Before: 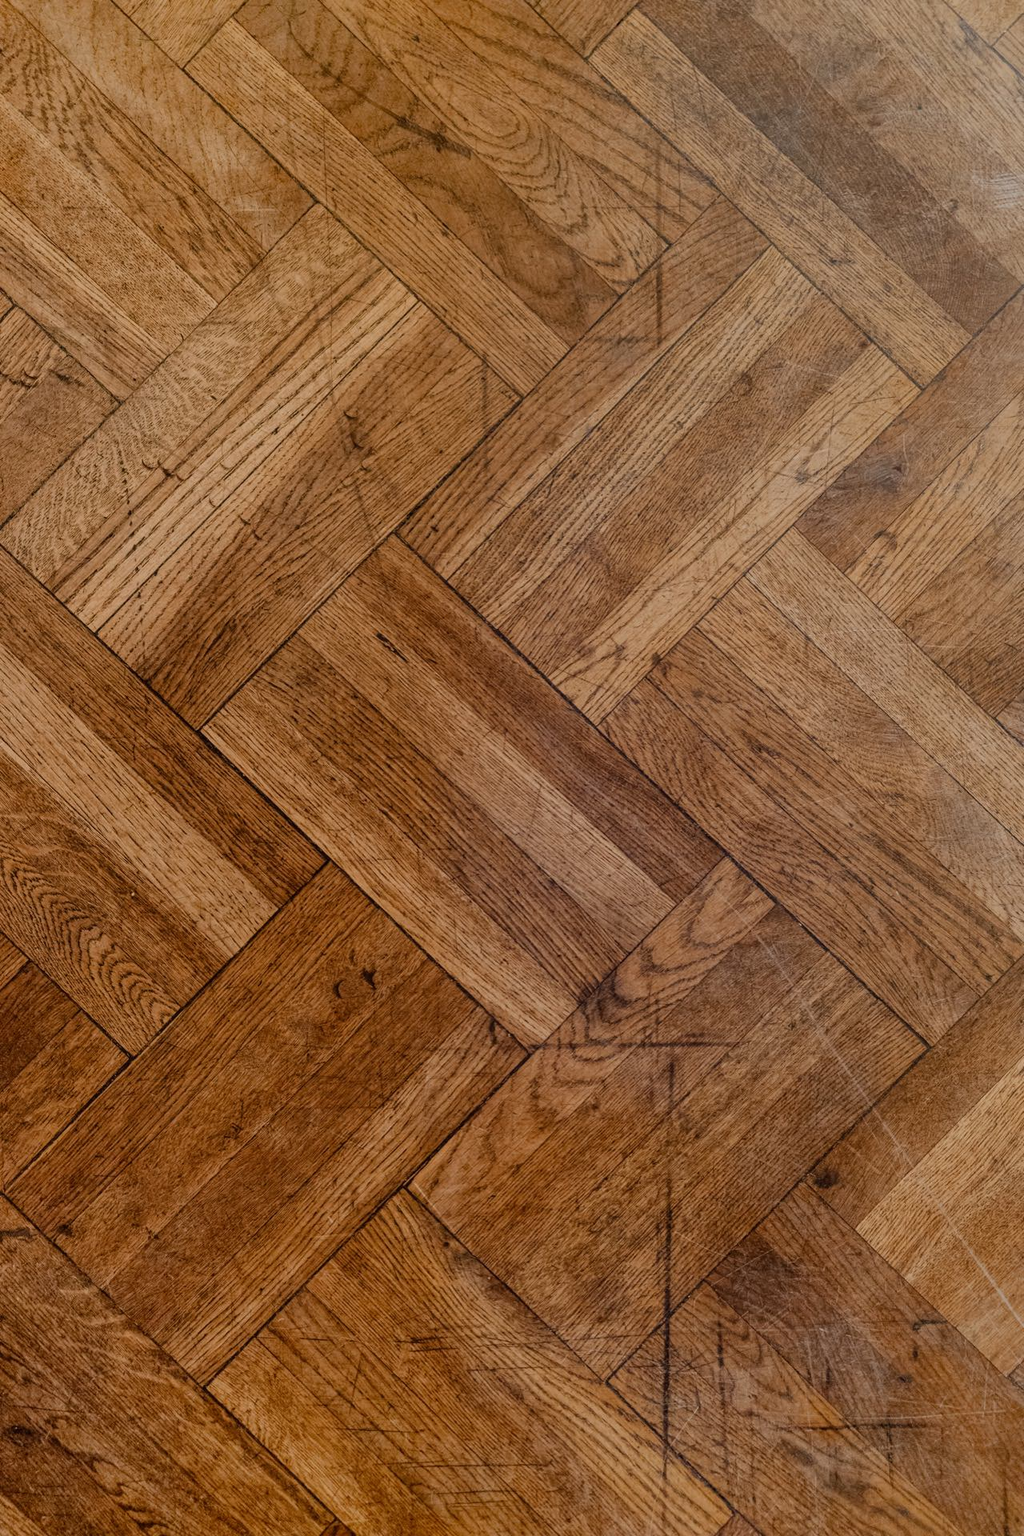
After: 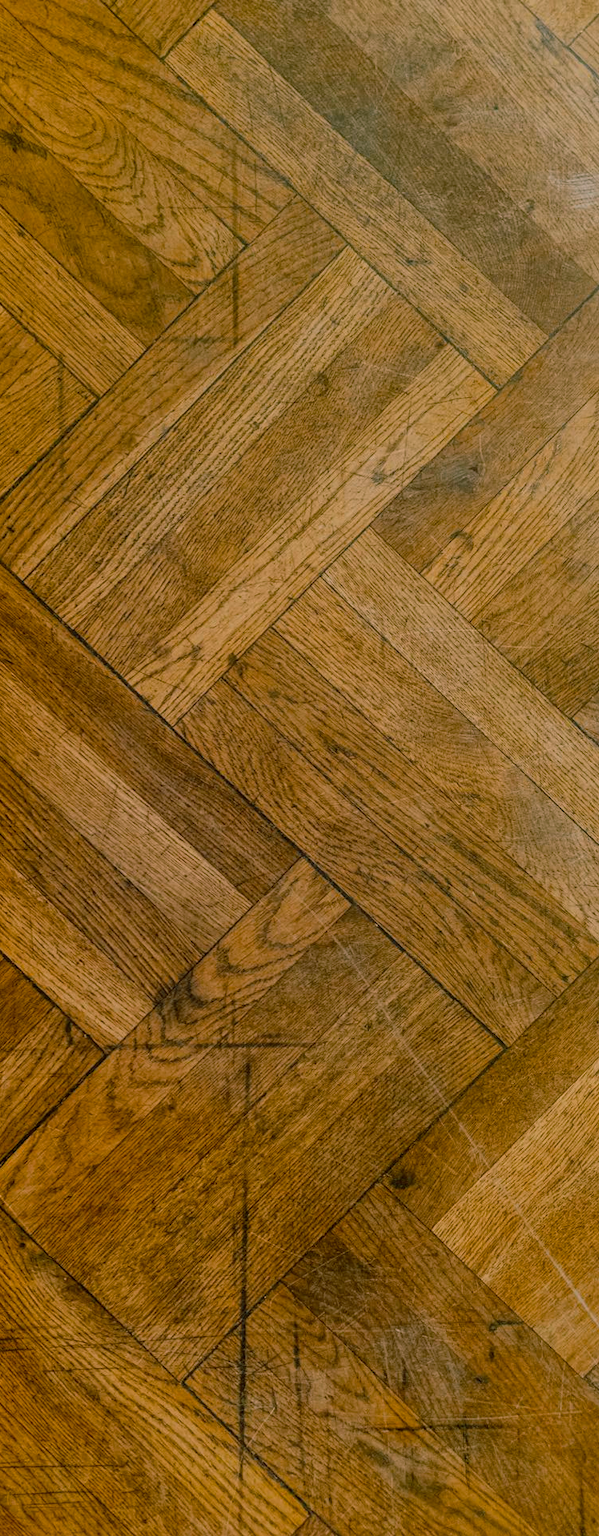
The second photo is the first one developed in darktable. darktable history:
color balance rgb: shadows lift › chroma 11.797%, shadows lift › hue 132.74°, perceptual saturation grading › global saturation 29.499%, global vibrance 20%
crop: left 41.482%
